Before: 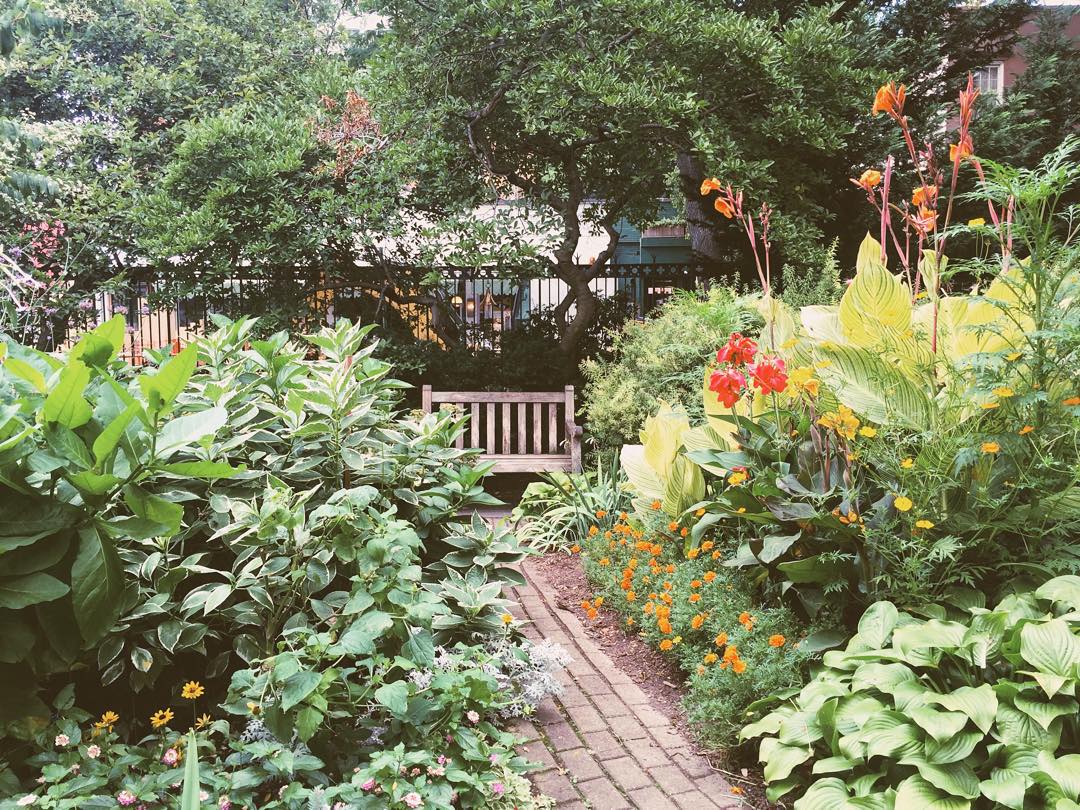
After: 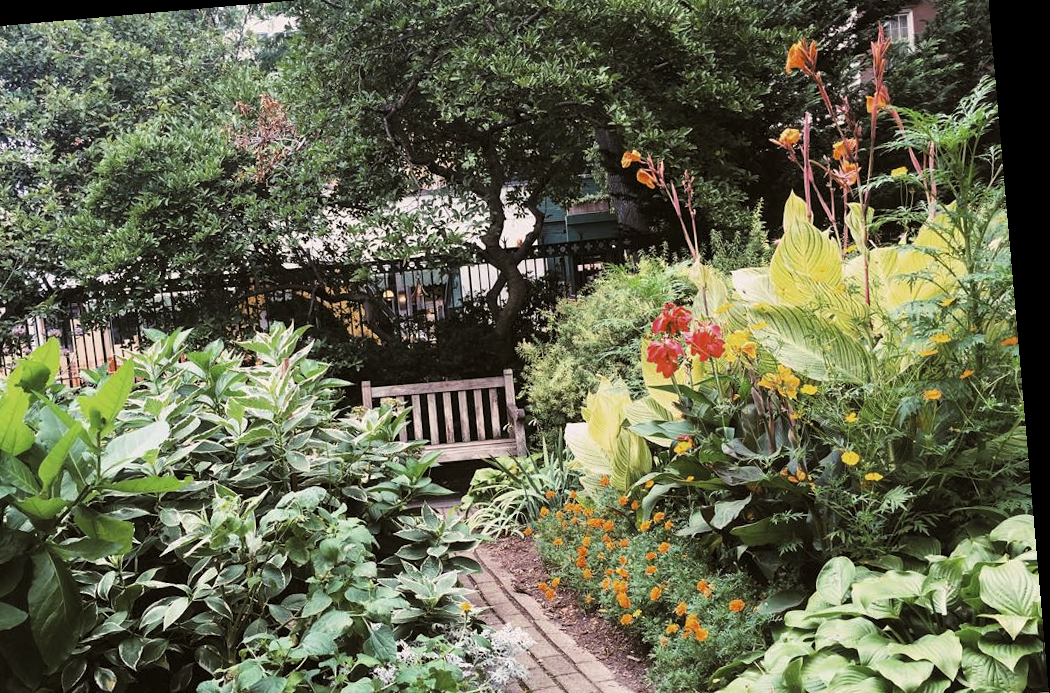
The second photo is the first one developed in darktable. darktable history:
rotate and perspective: rotation -4.98°, automatic cropping off
levels: levels [0.116, 0.574, 1]
crop: left 8.155%, top 6.611%, bottom 15.385%
